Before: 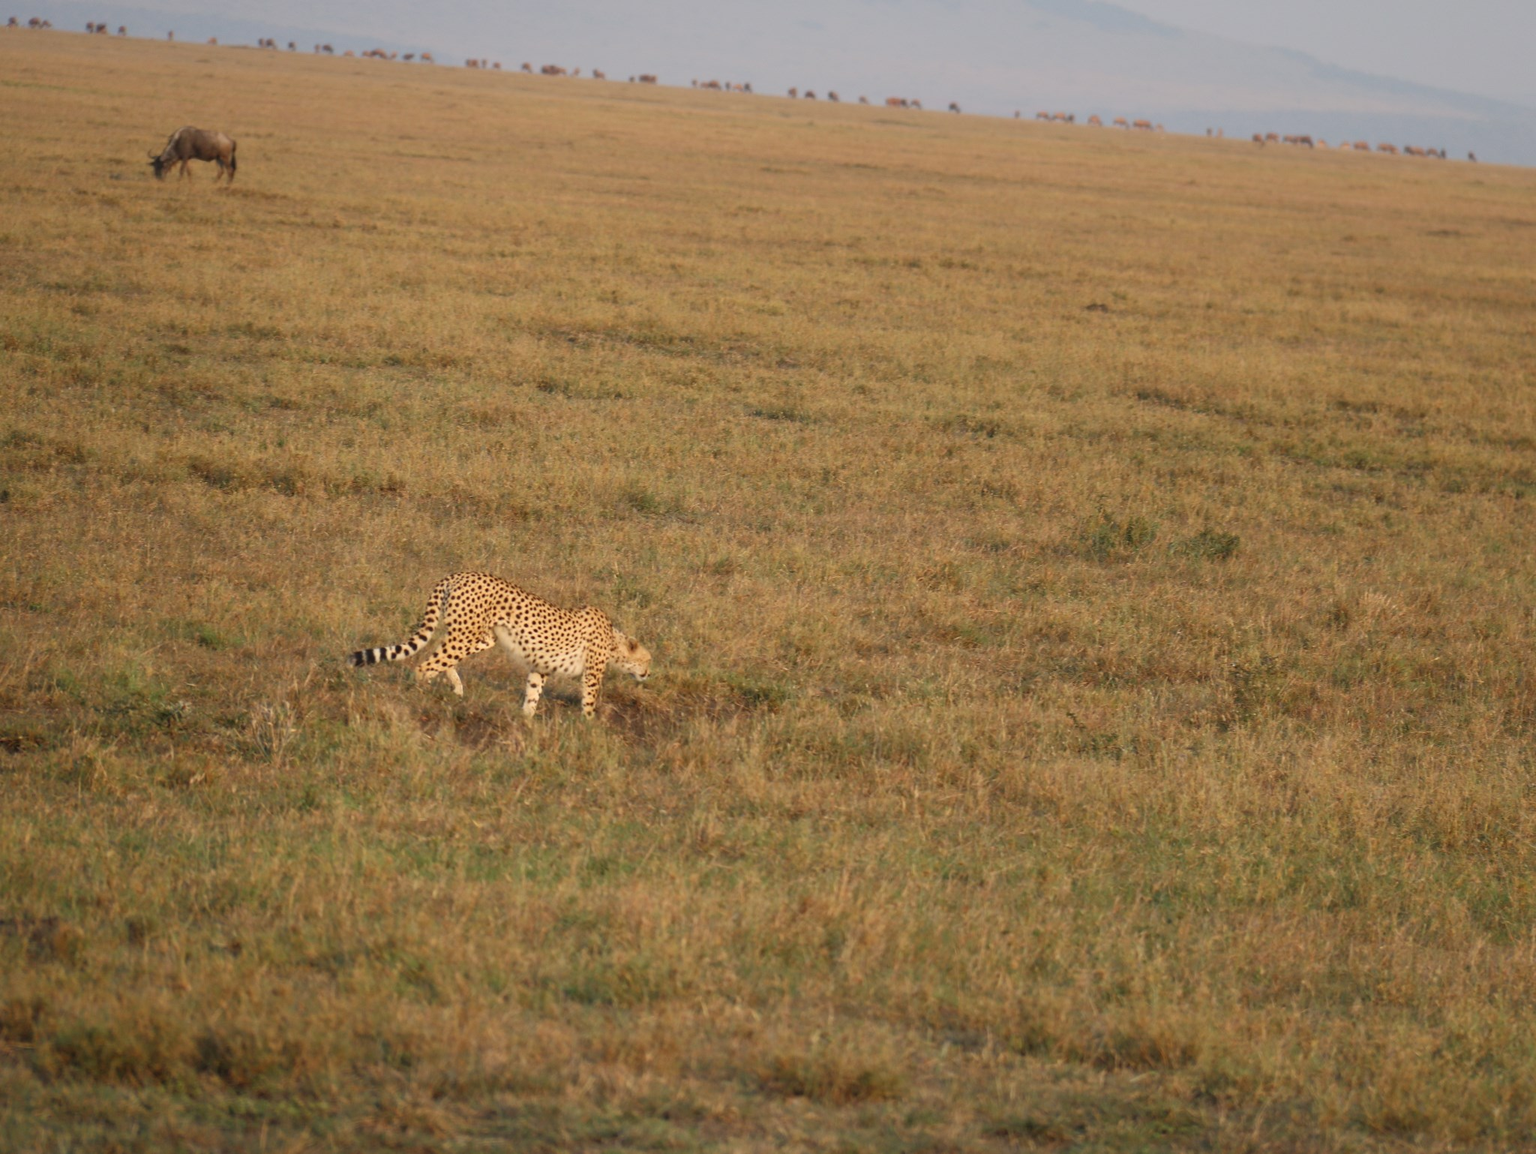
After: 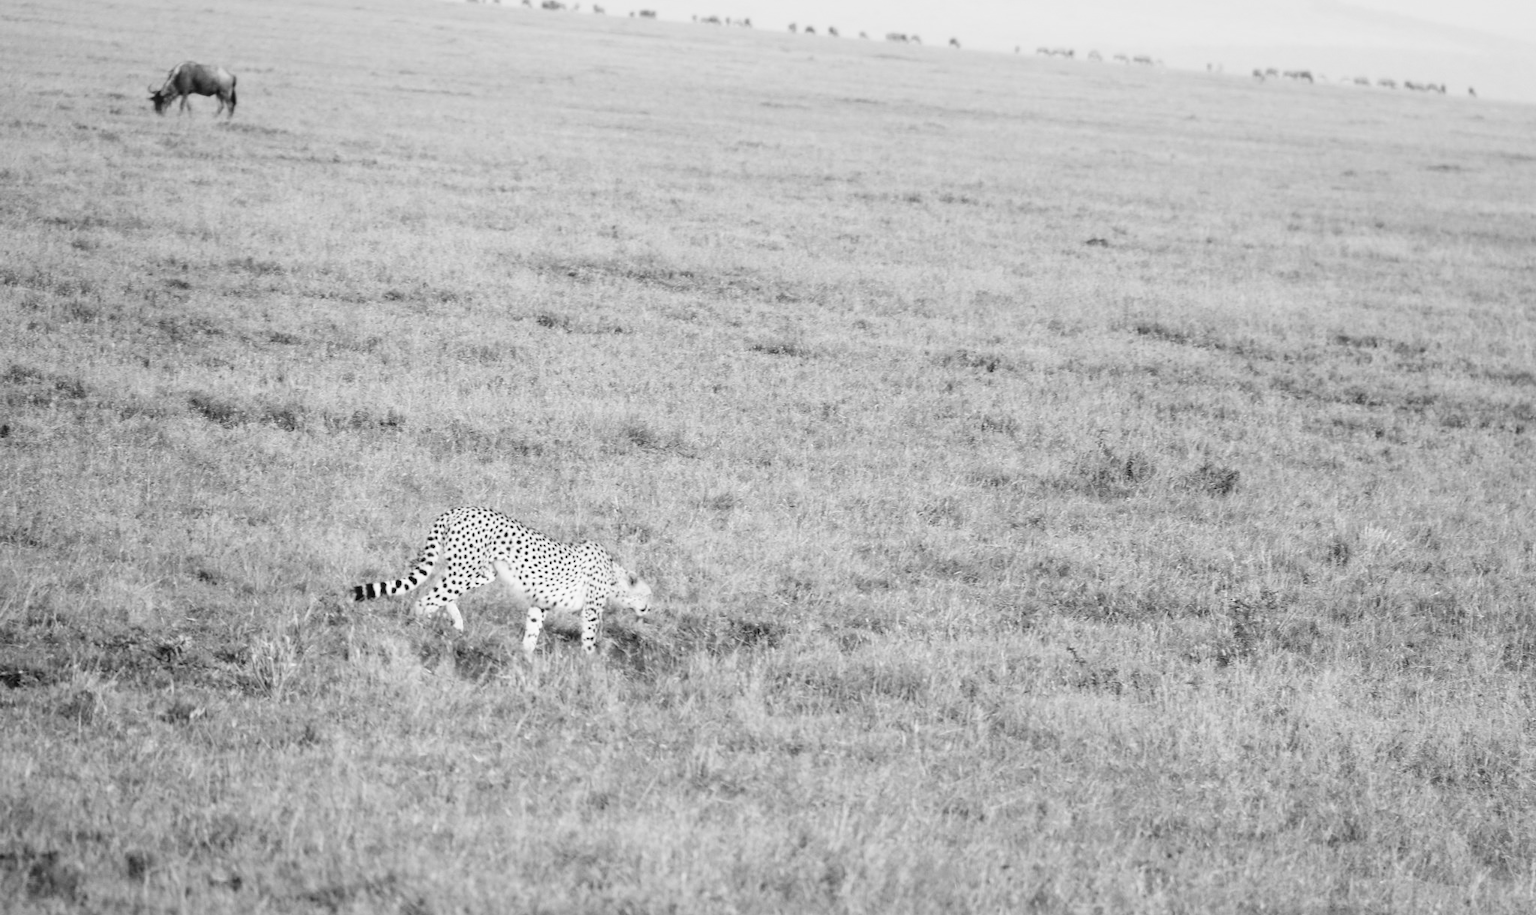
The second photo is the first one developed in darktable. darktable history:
base curve: curves: ch0 [(0, 0) (0, 0) (0.002, 0.001) (0.008, 0.003) (0.019, 0.011) (0.037, 0.037) (0.064, 0.11) (0.102, 0.232) (0.152, 0.379) (0.216, 0.524) (0.296, 0.665) (0.394, 0.789) (0.512, 0.881) (0.651, 0.945) (0.813, 0.986) (1, 1)], preserve colors none
monochrome: on, module defaults
crop and rotate: top 5.667%, bottom 14.937%
